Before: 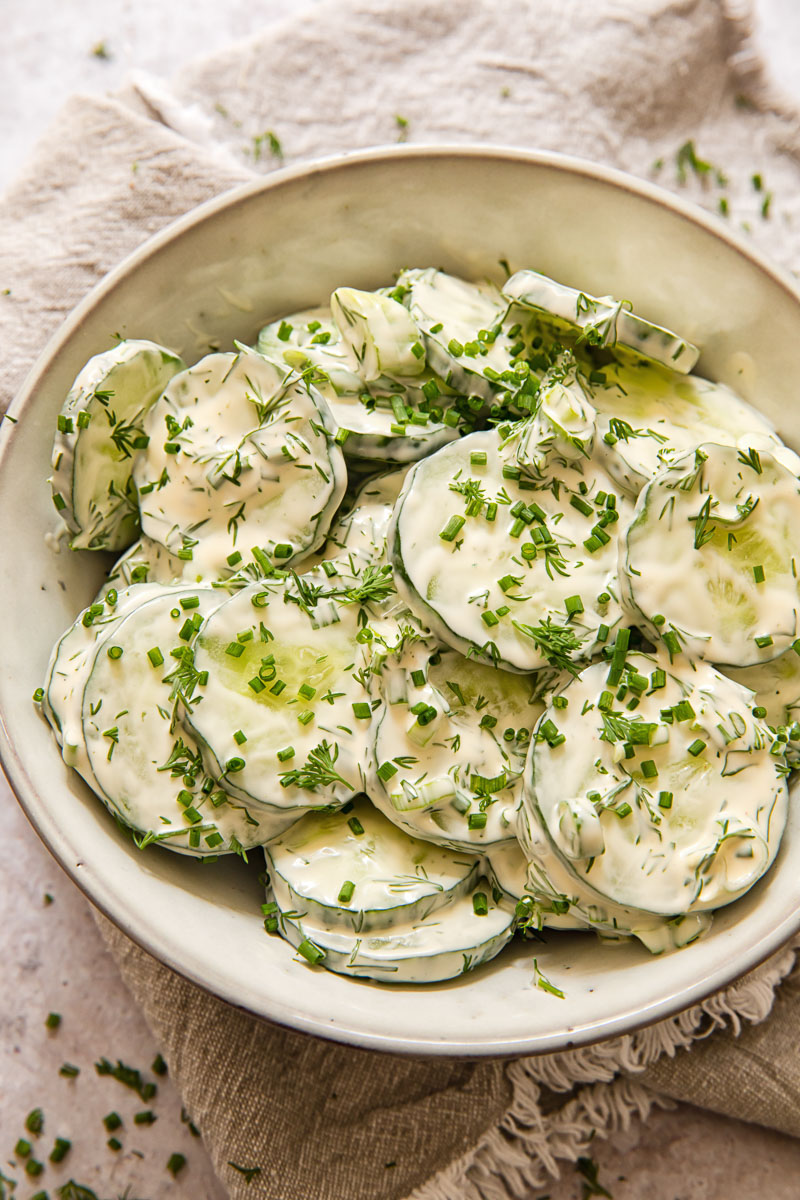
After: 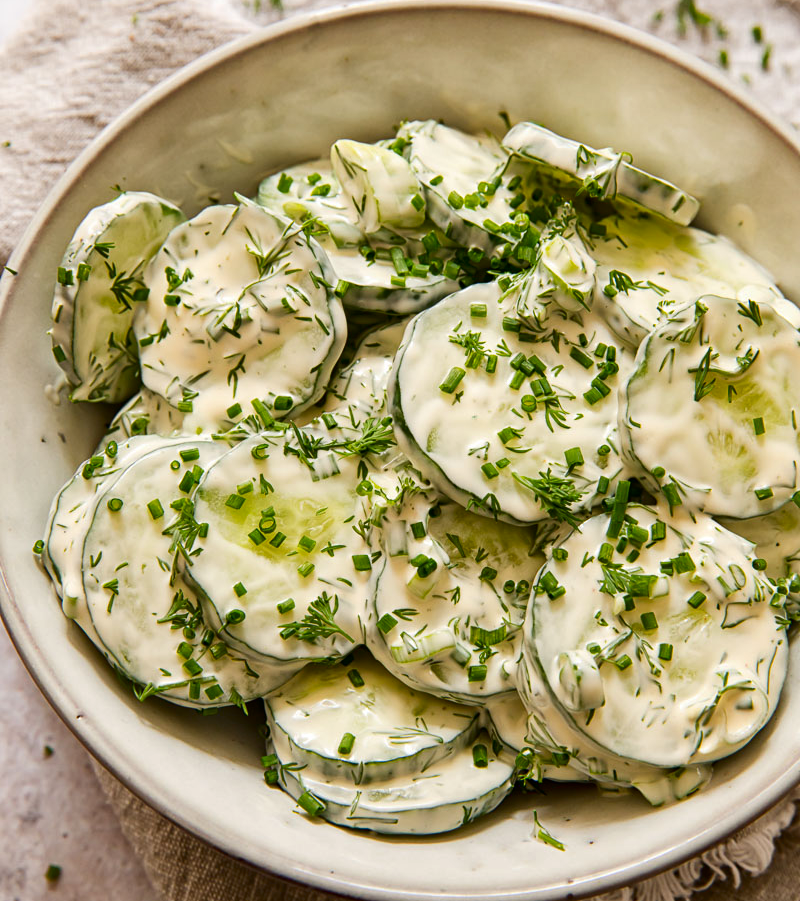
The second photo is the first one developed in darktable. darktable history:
contrast brightness saturation: contrast 0.065, brightness -0.125, saturation 0.057
crop and rotate: top 12.358%, bottom 12.494%
